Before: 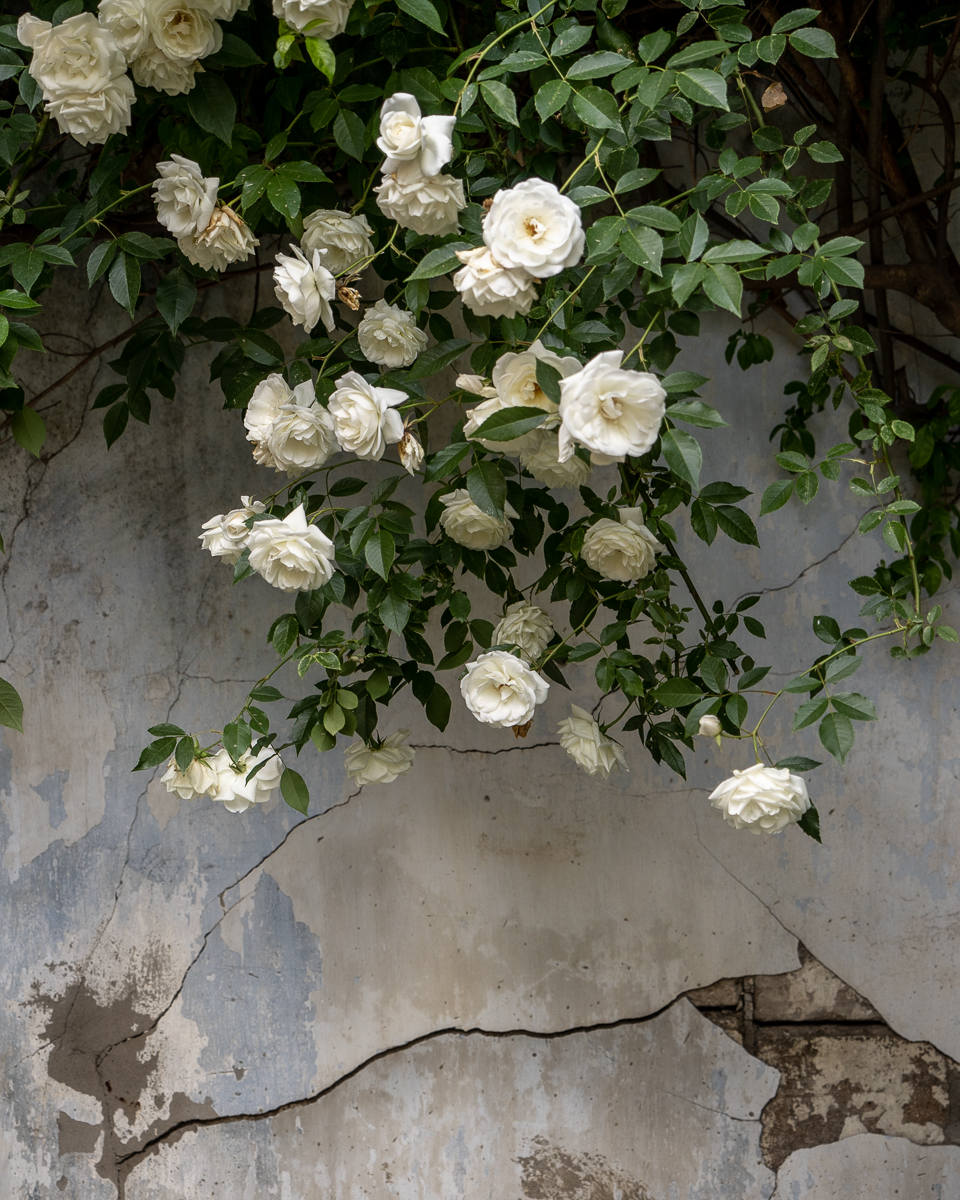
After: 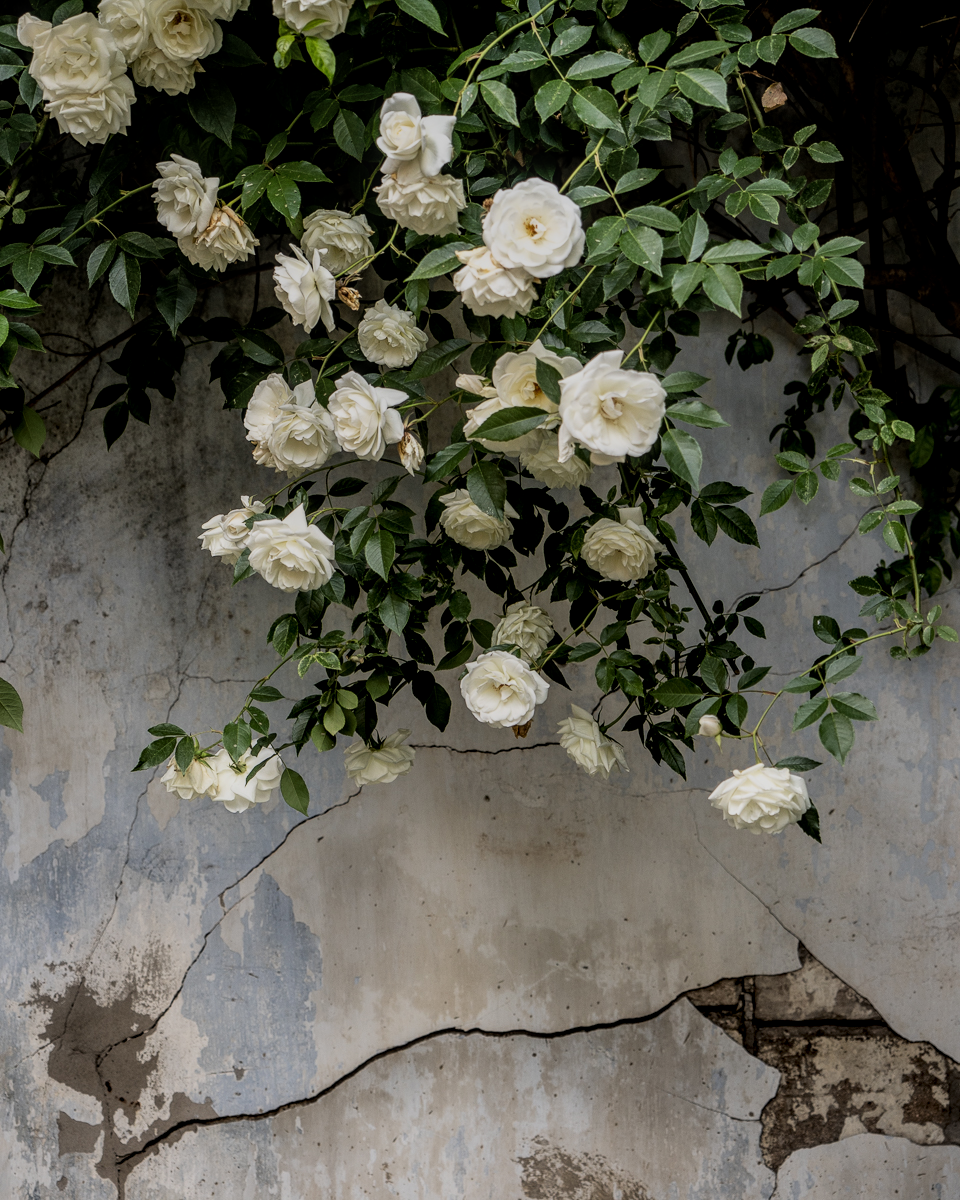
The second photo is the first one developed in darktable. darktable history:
local contrast: on, module defaults
filmic rgb: black relative exposure -7.65 EV, white relative exposure 4.56 EV, hardness 3.61, color science v6 (2022)
